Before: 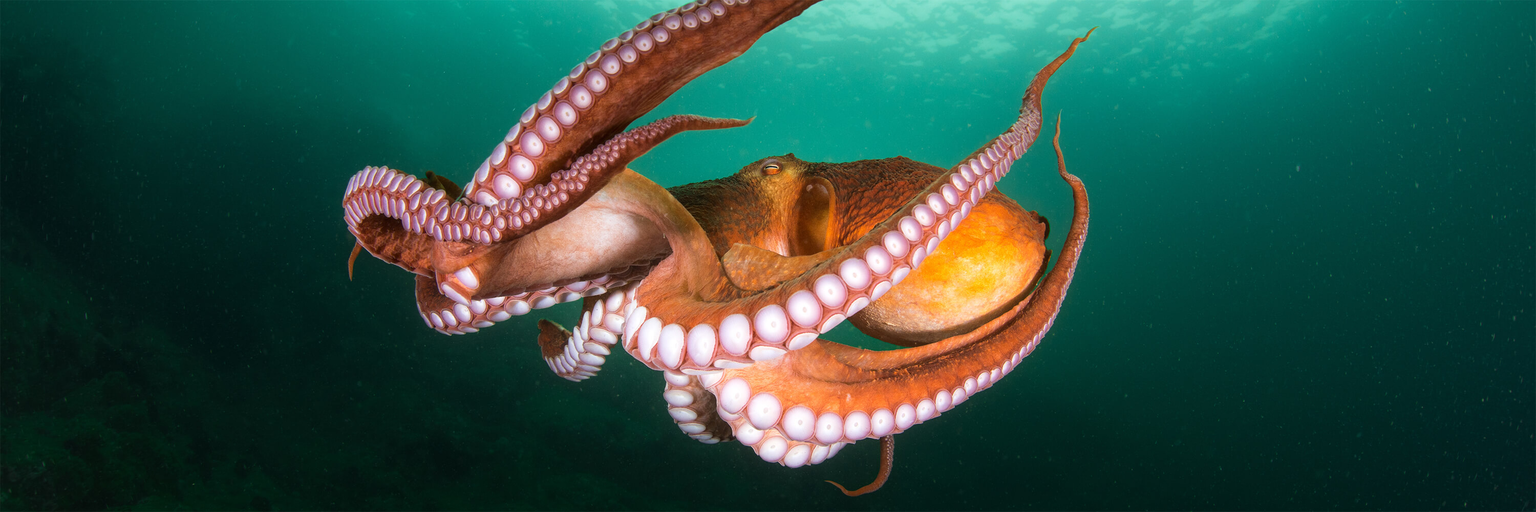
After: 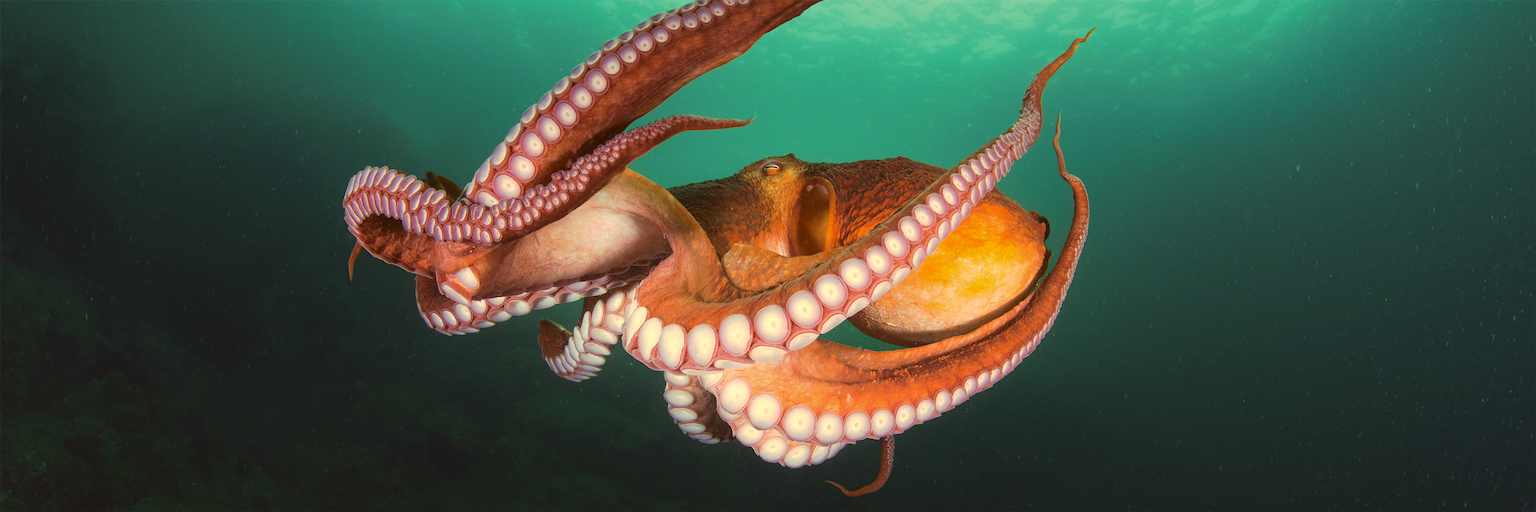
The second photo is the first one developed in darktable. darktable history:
tone curve: curves: ch0 [(0, 0) (0.003, 0.032) (0.011, 0.04) (0.025, 0.058) (0.044, 0.084) (0.069, 0.107) (0.1, 0.13) (0.136, 0.158) (0.177, 0.193) (0.224, 0.236) (0.277, 0.283) (0.335, 0.335) (0.399, 0.399) (0.468, 0.467) (0.543, 0.533) (0.623, 0.612) (0.709, 0.698) (0.801, 0.776) (0.898, 0.848) (1, 1)], preserve colors none
color look up table: target L [94.28, 92.85, 86.38, 86.07, 85.22, 73.22, 67.3, 63.03, 61.76, 57.63, 34.66, 201.89, 87.74, 67.36, 66.52, 55.43, 54.98, 47.07, 48.21, 44.49, 30.04, 21.24, 0.979, 97.74, 91, 71.99, 69.86, 59.48, 58.51, 58.42, 54.35, 44.5, 40.44, 37.35, 43.94, 35.84, 38.22, 21.44, 18.5, 16.9, 7.509, 86.42, 79.73, 74.98, 73.67, 69.26, 59.86, 41.34, 39.36], target a [-0.631, -12.04, -46.6, -46.78, -66.82, -68.14, -20.97, -7.95, -11.29, -49.68, -12.56, 0, 19.67, 54.51, 33.08, 84.73, 76.15, 40.84, 70.75, 28.64, 10.32, 46.99, 5.847, 2.929, 13.98, 54.5, 26.3, 90.72, 6.629, 88.78, 41.32, 12.5, 45.47, 11.68, 71.95, 7.976, 69.12, 32.99, 53.15, 45, 27.76, -40.73, -21.71, -39.02, -16, -46.24, -28.42, -10.26, -22.96], target b [89.56, 35.53, 82.23, 42.14, 21.64, 71.35, 69.45, 33.13, 13.06, 32.11, 45.88, -0.001, 39.8, 72.83, 57.04, 76.06, 22.24, 20.46, 63.66, 57.3, 17.74, 31.45, 1.424, 27.85, 19.11, 5.057, -12.23, -24.66, 1.209, -9.464, -4.852, -34.01, -39.95, -59.61, 5.207, -53.48, -43.19, -8.98, -76.41, -39.73, -33.95, 17.1, 15.81, -2.375, 0.856, 4.568, -22.01, -26.78, -3.92], num patches 49
